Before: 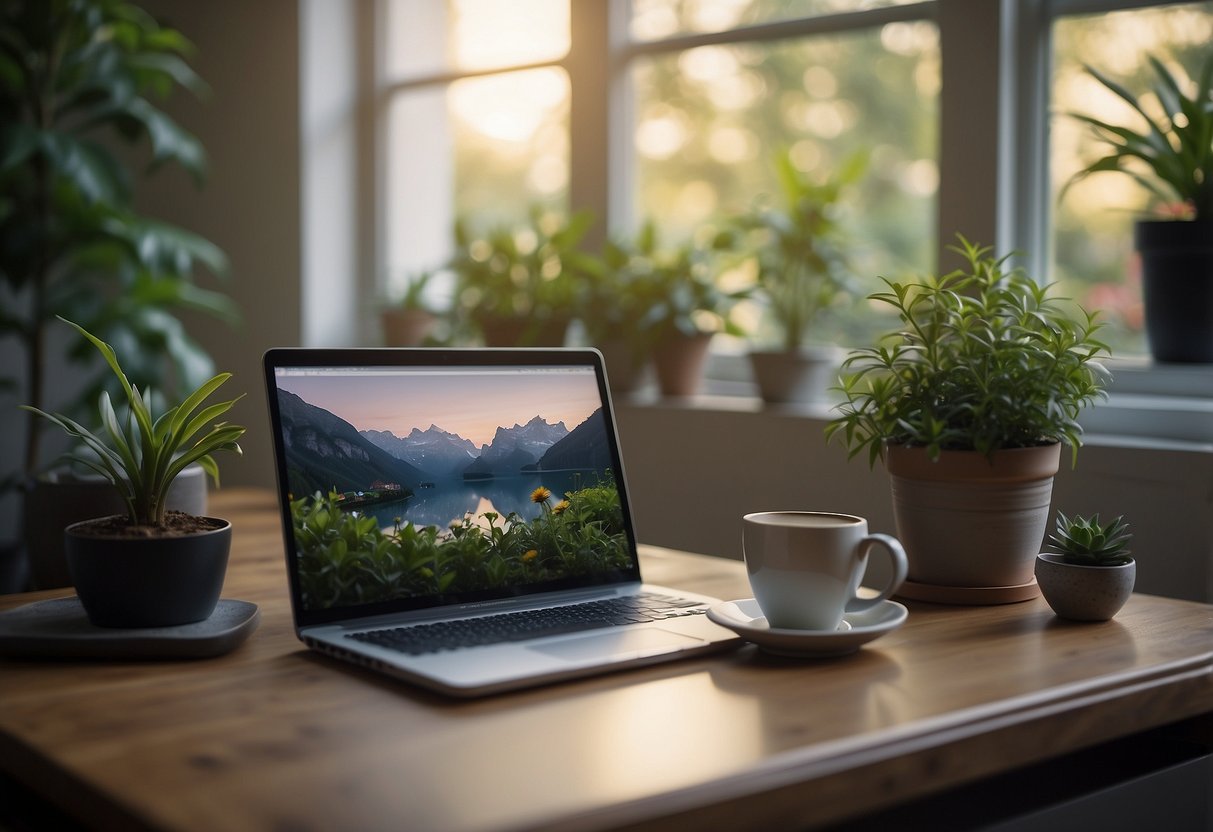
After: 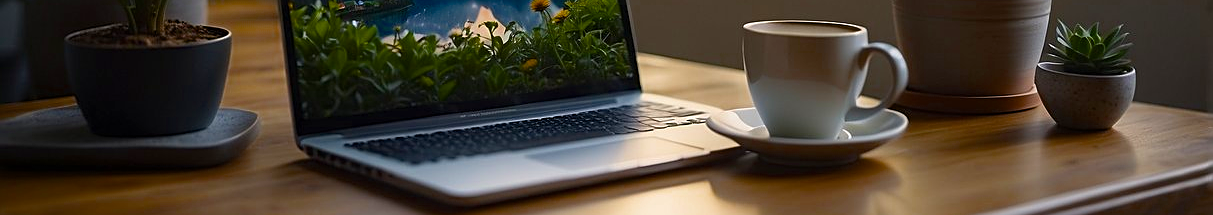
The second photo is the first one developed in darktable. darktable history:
tone equalizer: -7 EV 0.103 EV
color balance rgb: perceptual saturation grading › global saturation 41.346%, global vibrance 1.303%, saturation formula JzAzBz (2021)
crop and rotate: top 59.027%, bottom 15.036%
sharpen: on, module defaults
